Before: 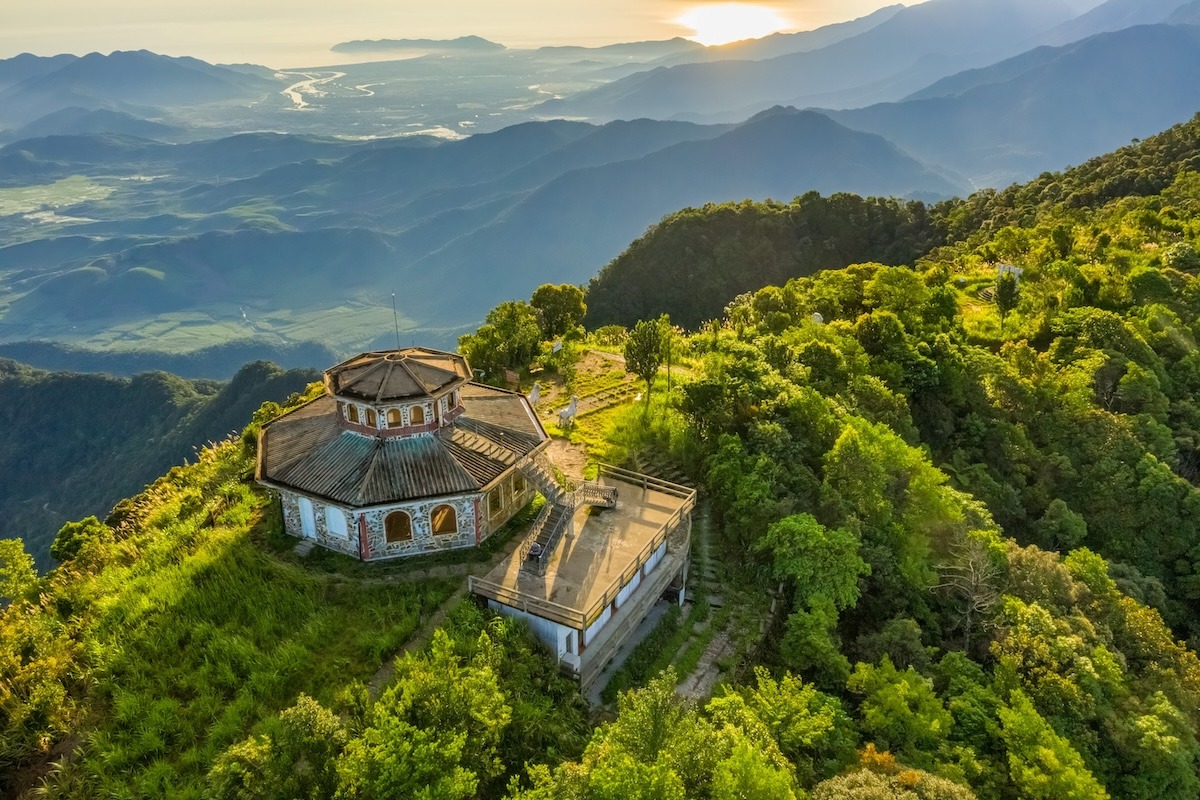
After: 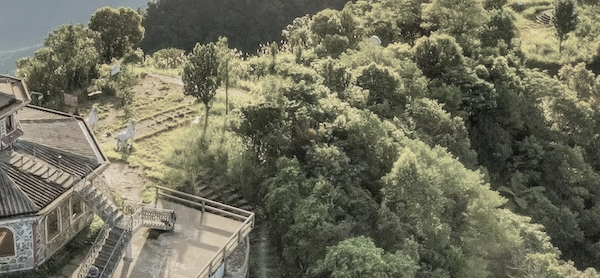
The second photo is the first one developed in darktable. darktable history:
color correction: highlights b* 0.02, saturation 0.307
shadows and highlights: shadows 29.88
base curve: curves: ch0 [(0, 0) (0.088, 0.125) (0.176, 0.251) (0.354, 0.501) (0.613, 0.749) (1, 0.877)], preserve colors none
crop: left 36.879%, top 34.675%, right 13.045%, bottom 30.529%
